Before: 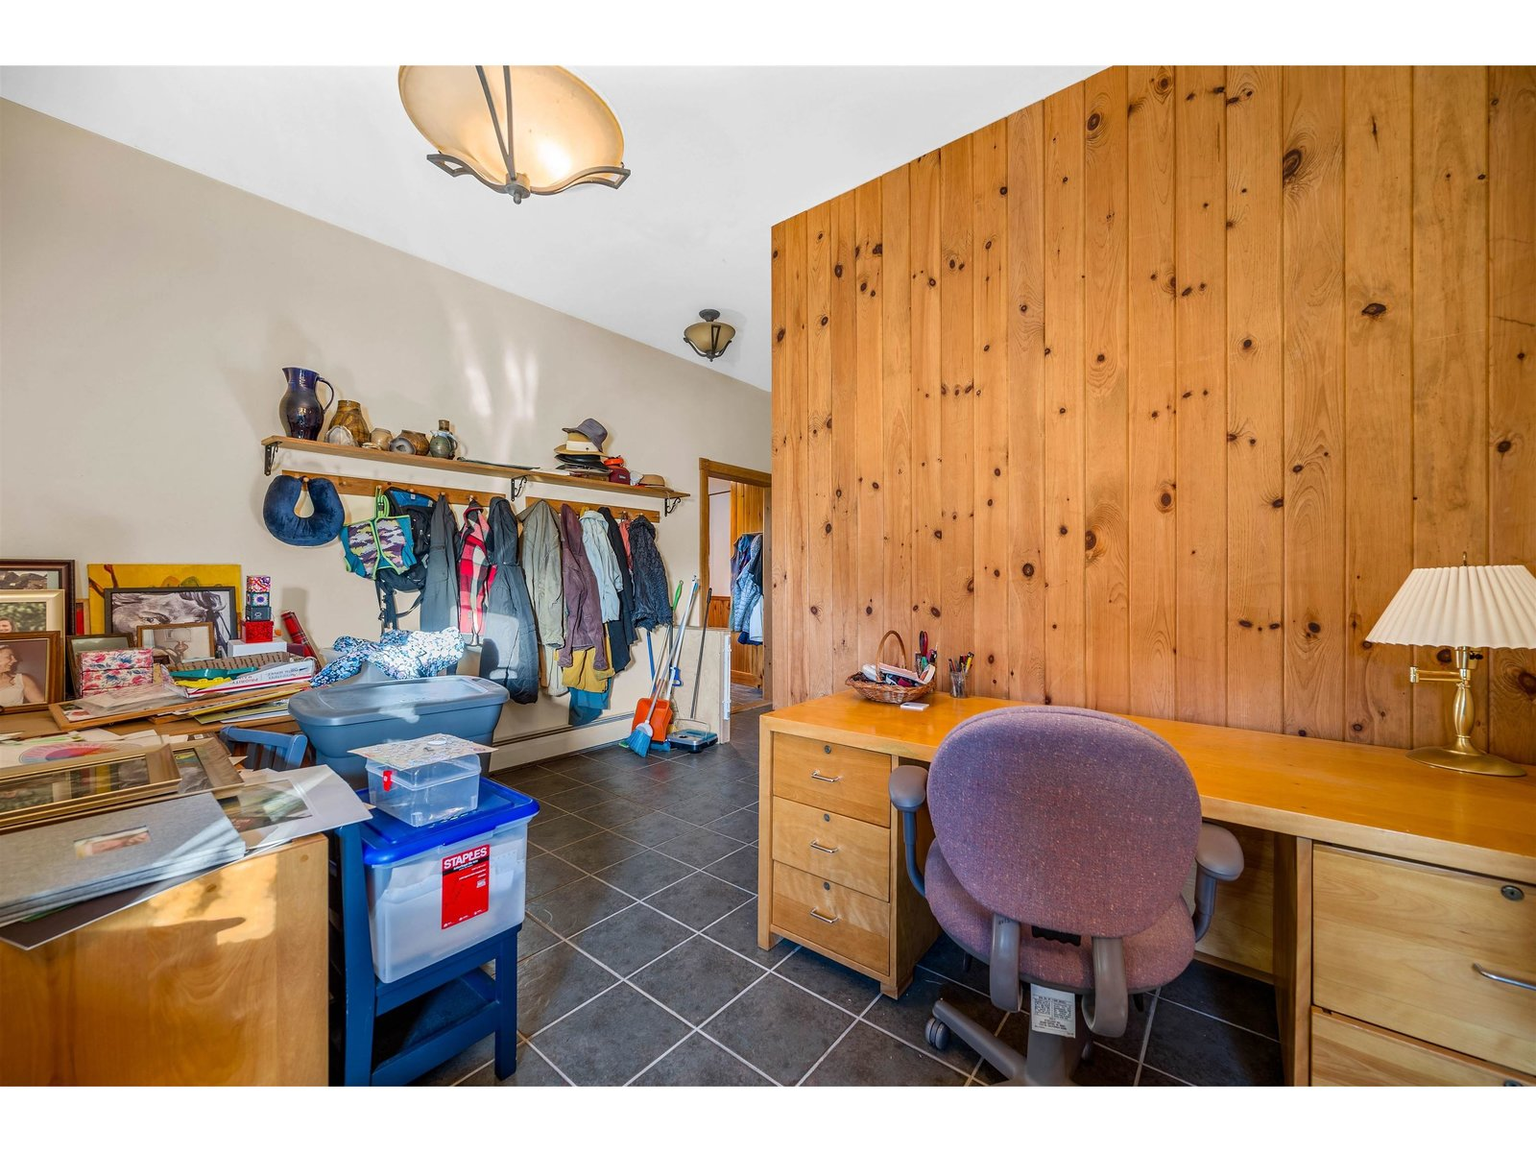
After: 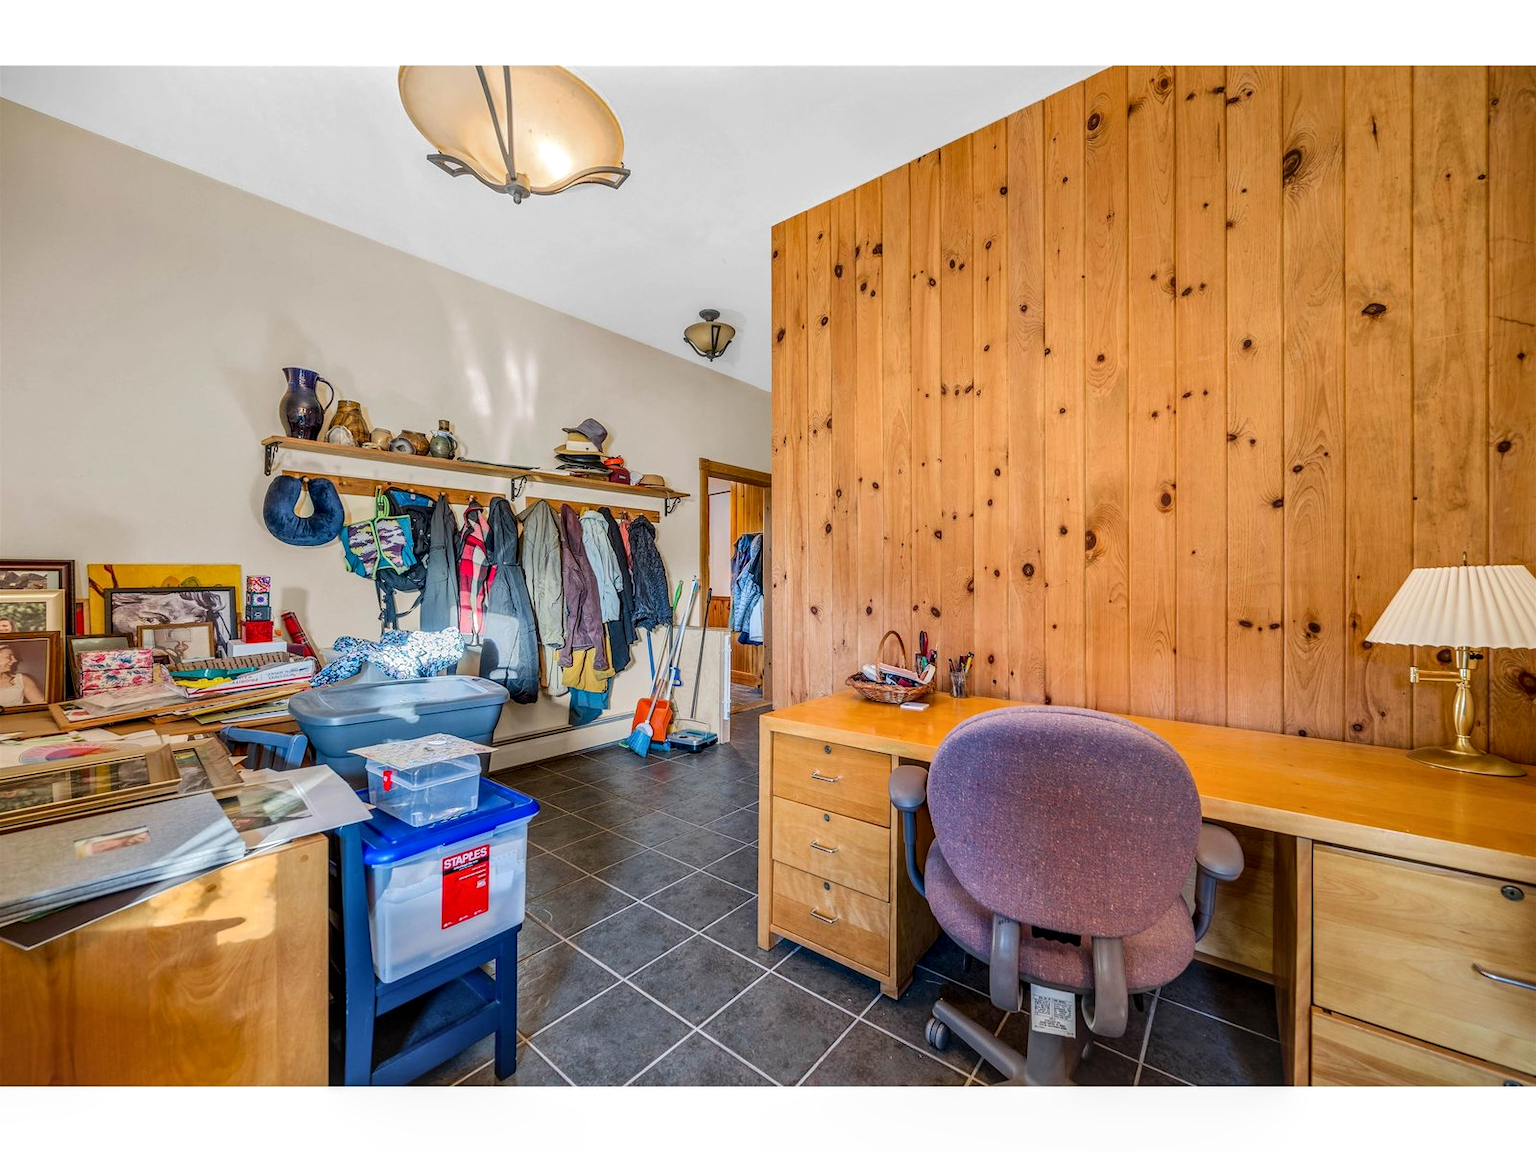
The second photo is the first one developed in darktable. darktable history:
base curve: curves: ch0 [(0, 0) (0.235, 0.266) (0.503, 0.496) (0.786, 0.72) (1, 1)]
local contrast: detail 130%
white balance: emerald 1
